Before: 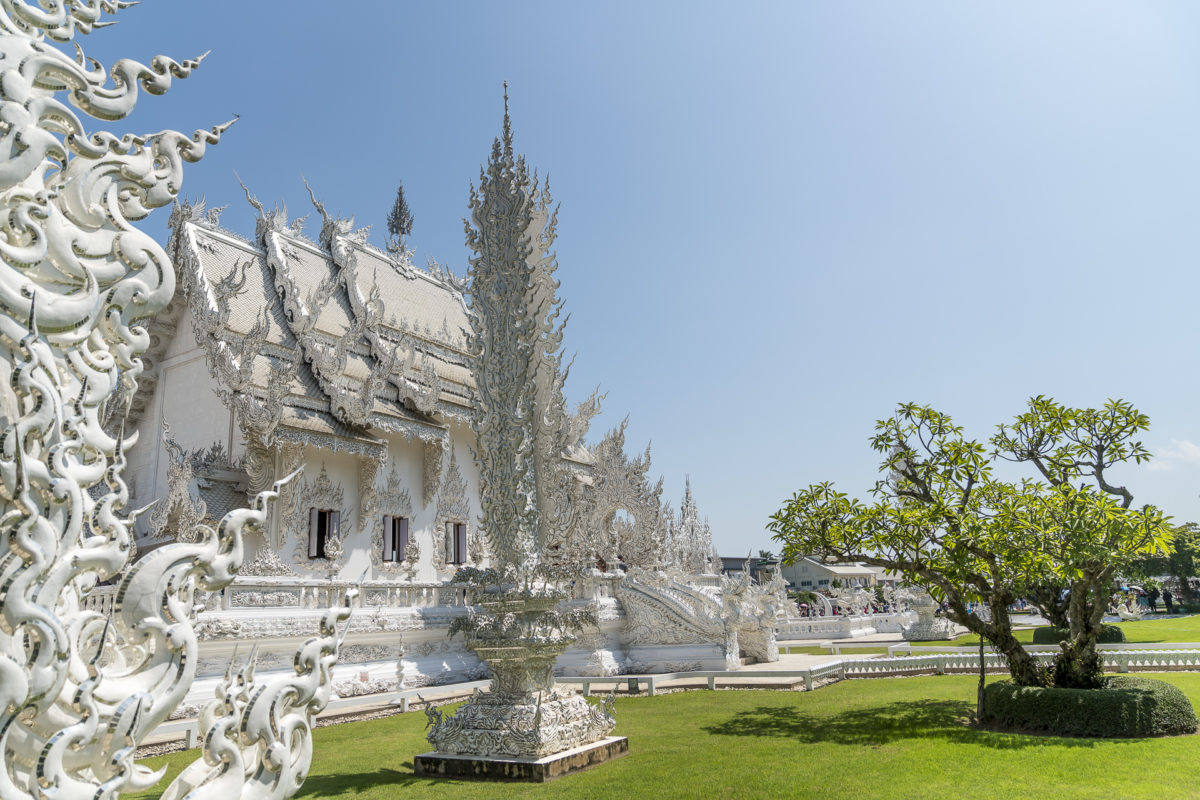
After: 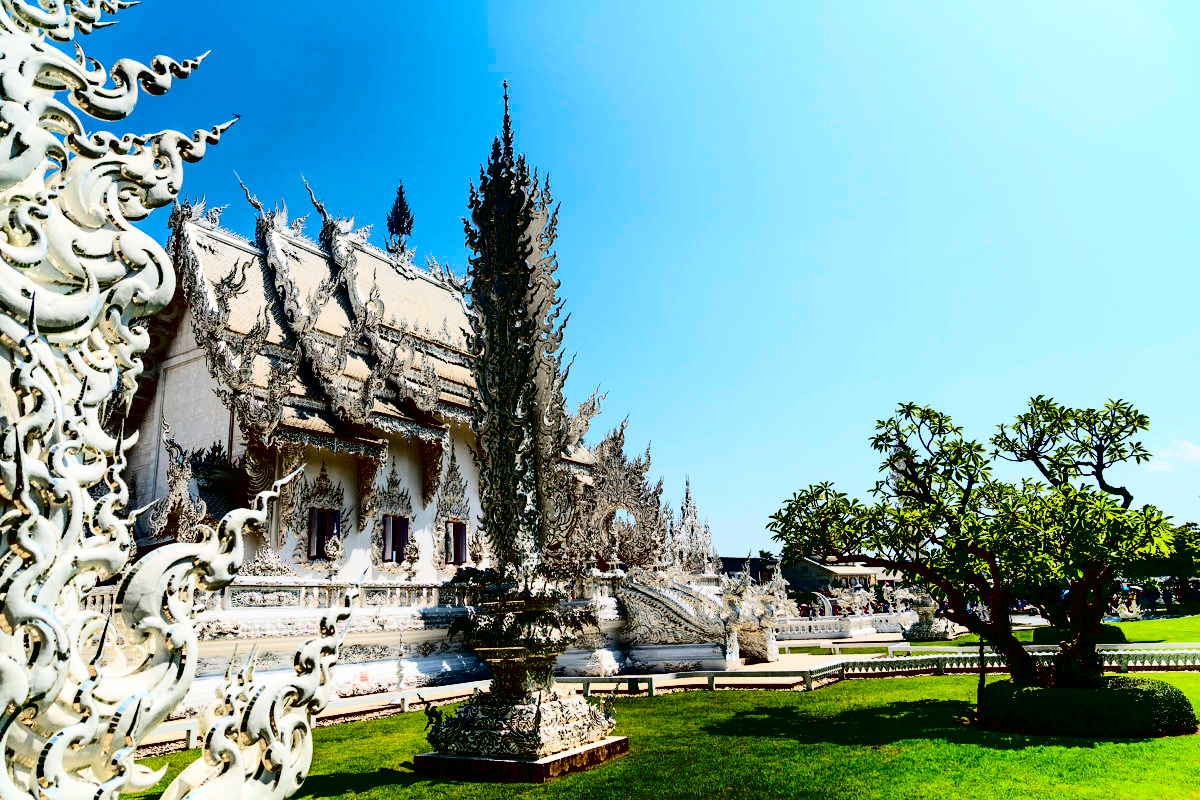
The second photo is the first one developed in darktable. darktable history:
contrast brightness saturation: contrast 0.77, brightness -0.981, saturation 0.988
